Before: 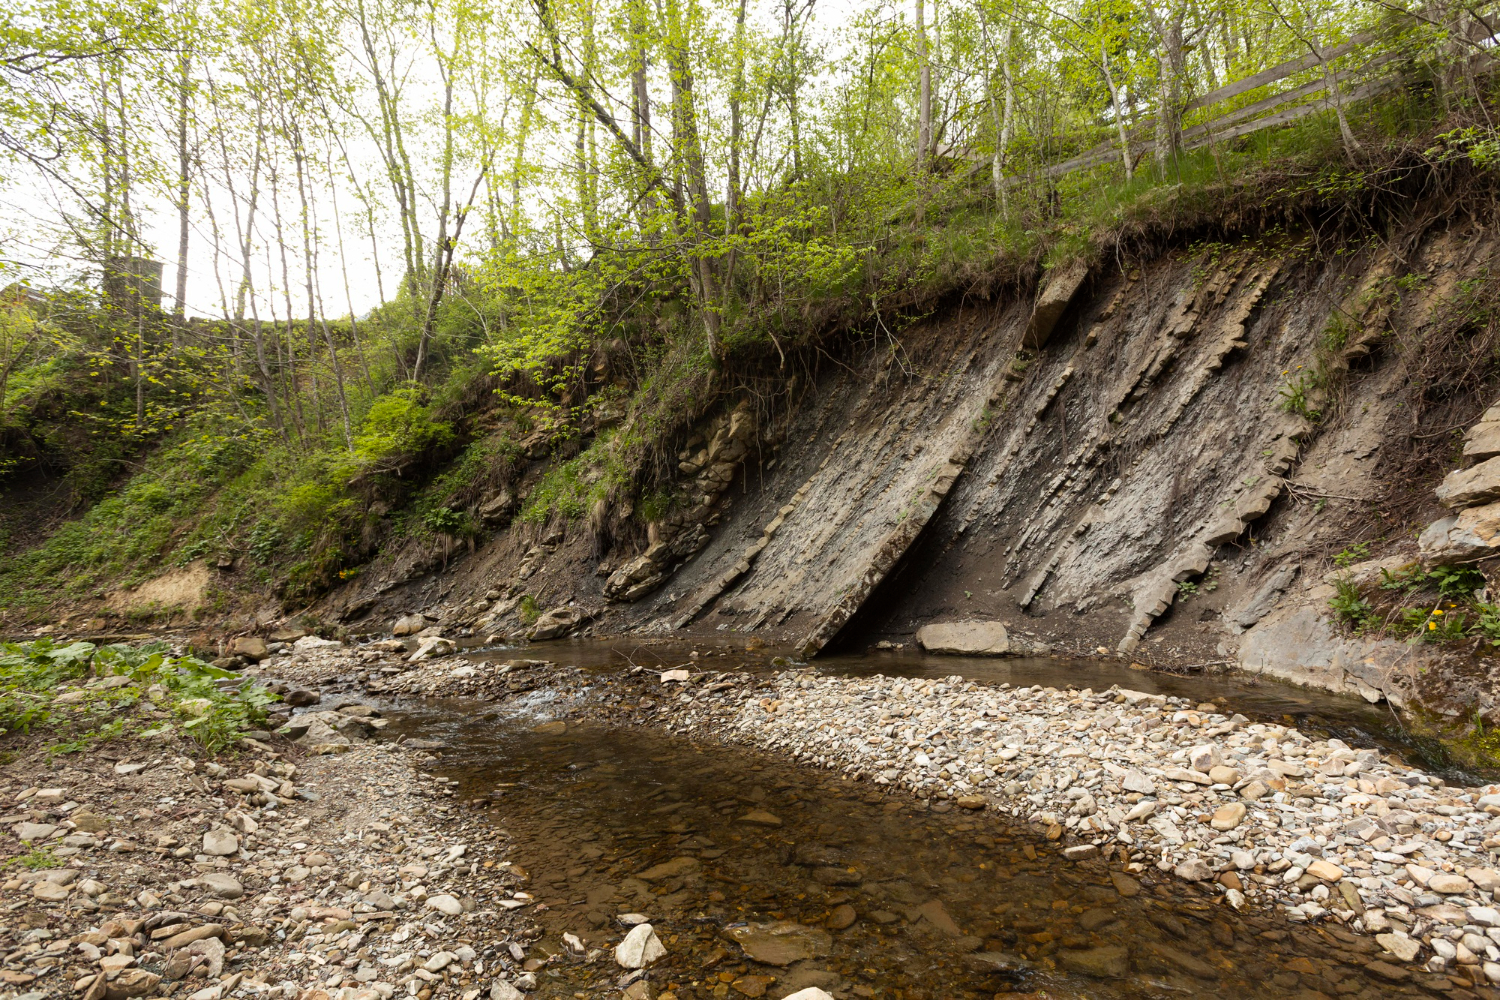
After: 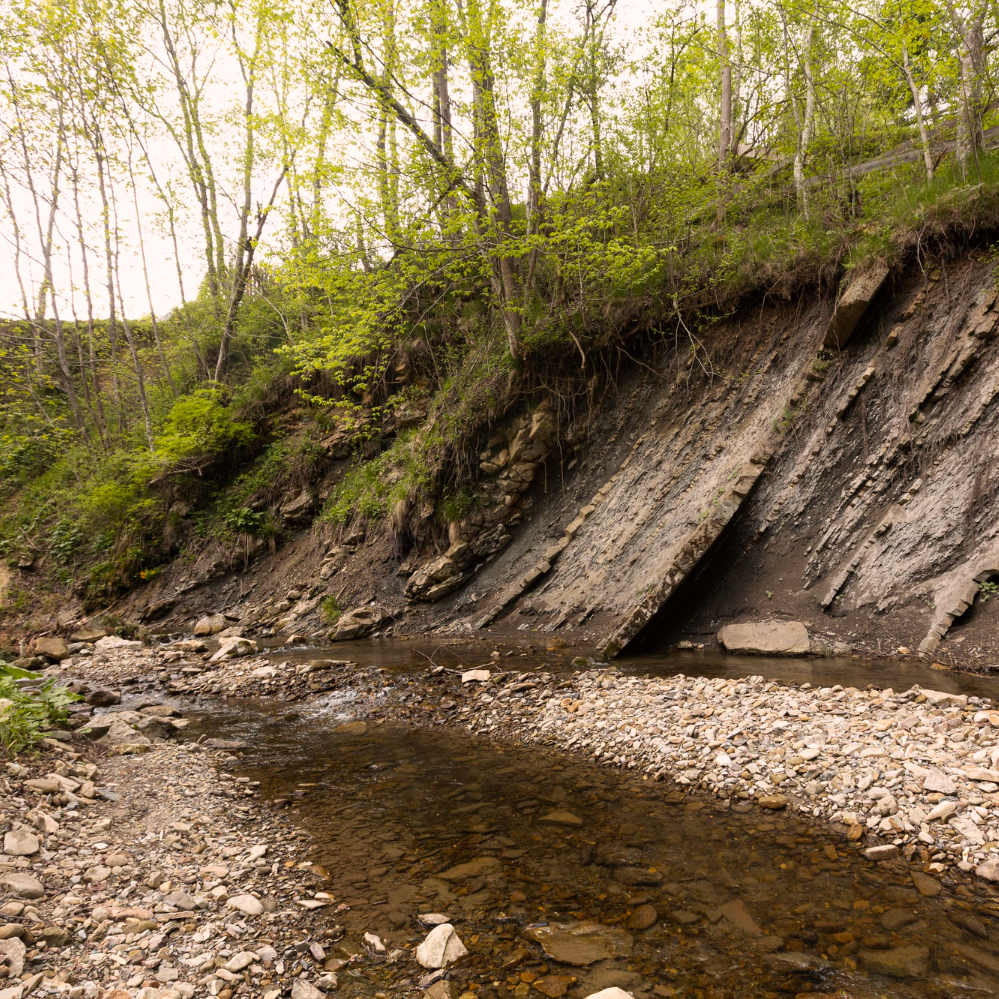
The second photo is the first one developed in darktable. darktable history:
color correction: highlights a* 7.27, highlights b* 3.95
crop and rotate: left 13.368%, right 20.016%
